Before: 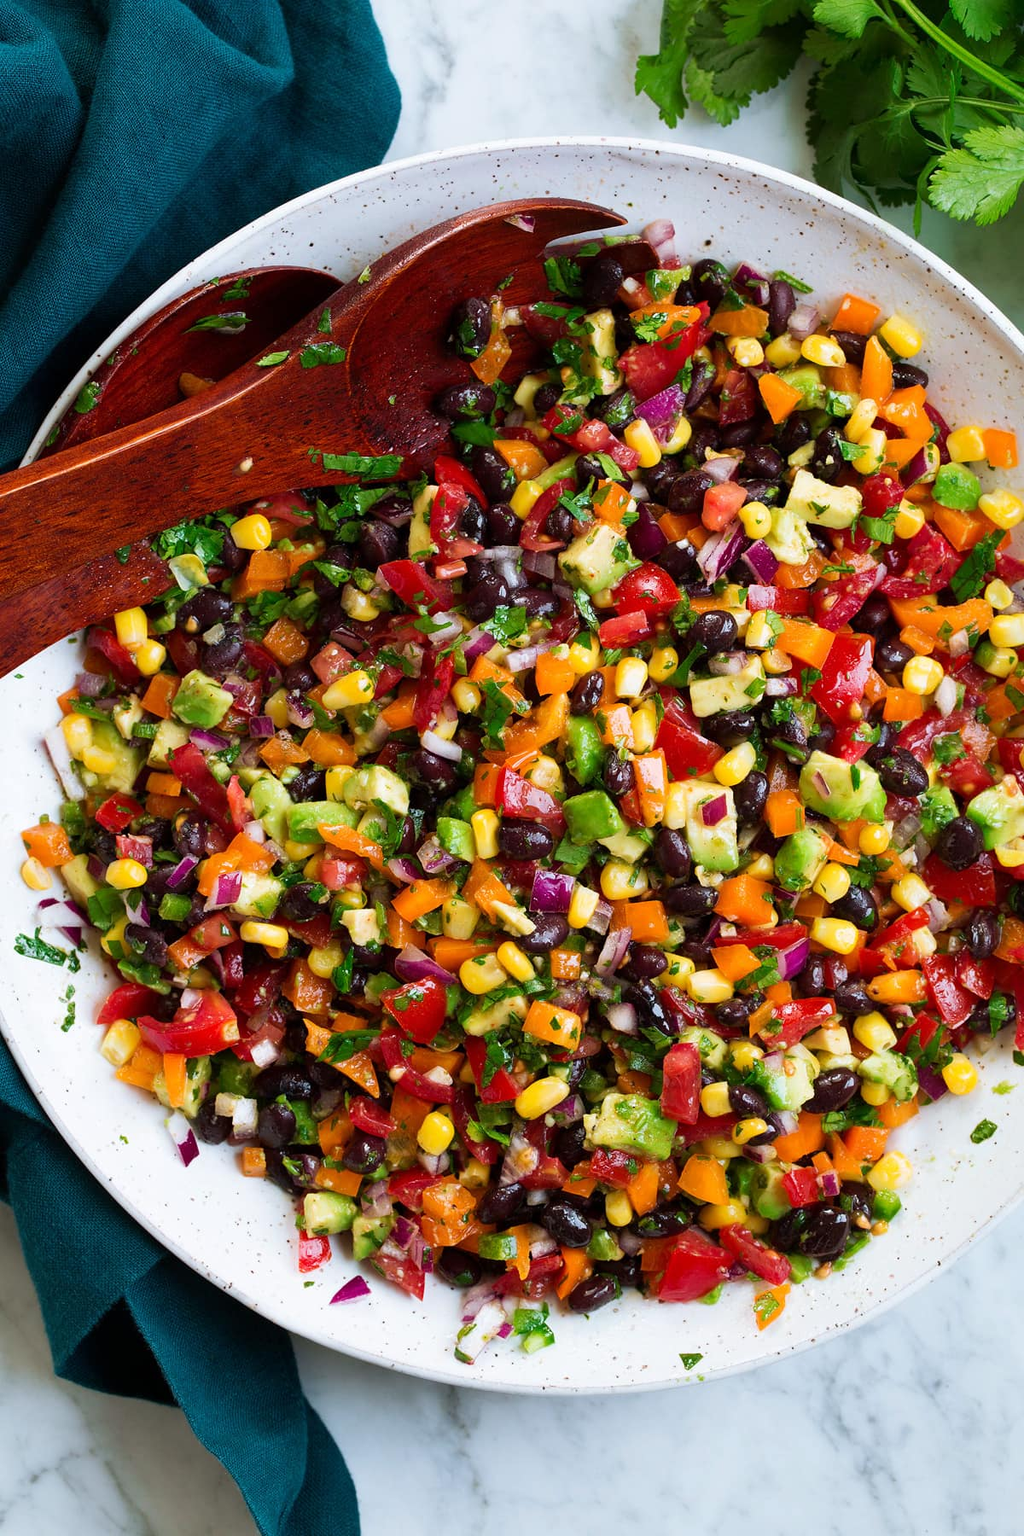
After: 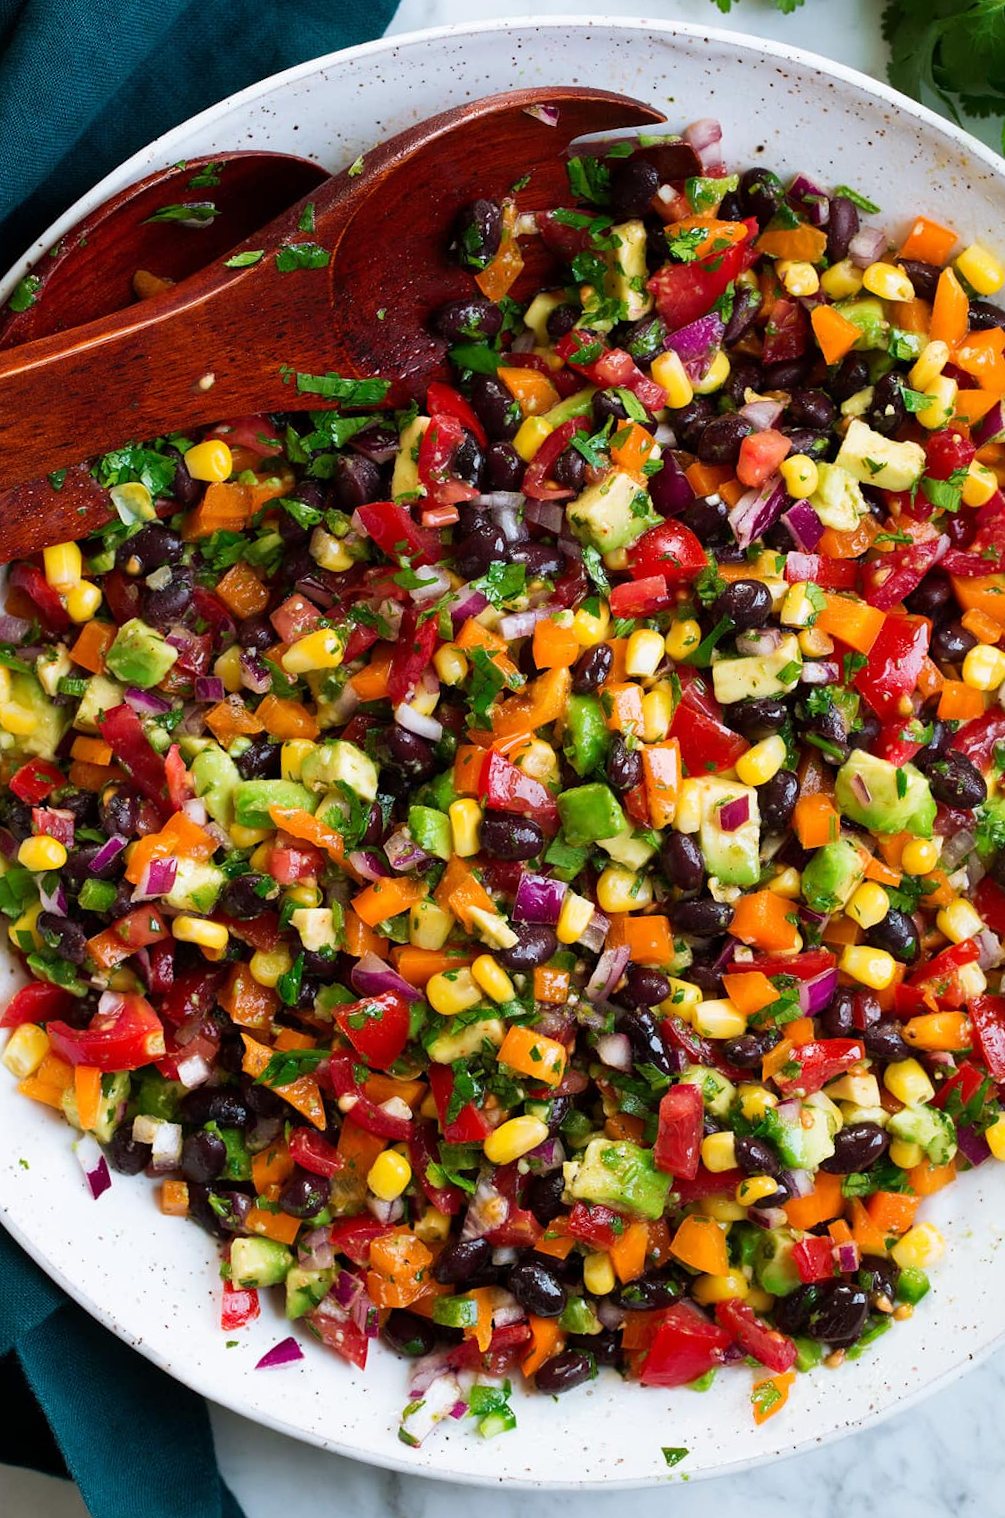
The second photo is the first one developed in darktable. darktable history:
crop and rotate: angle -2.87°, left 5.26%, top 5.172%, right 4.776%, bottom 4.263%
